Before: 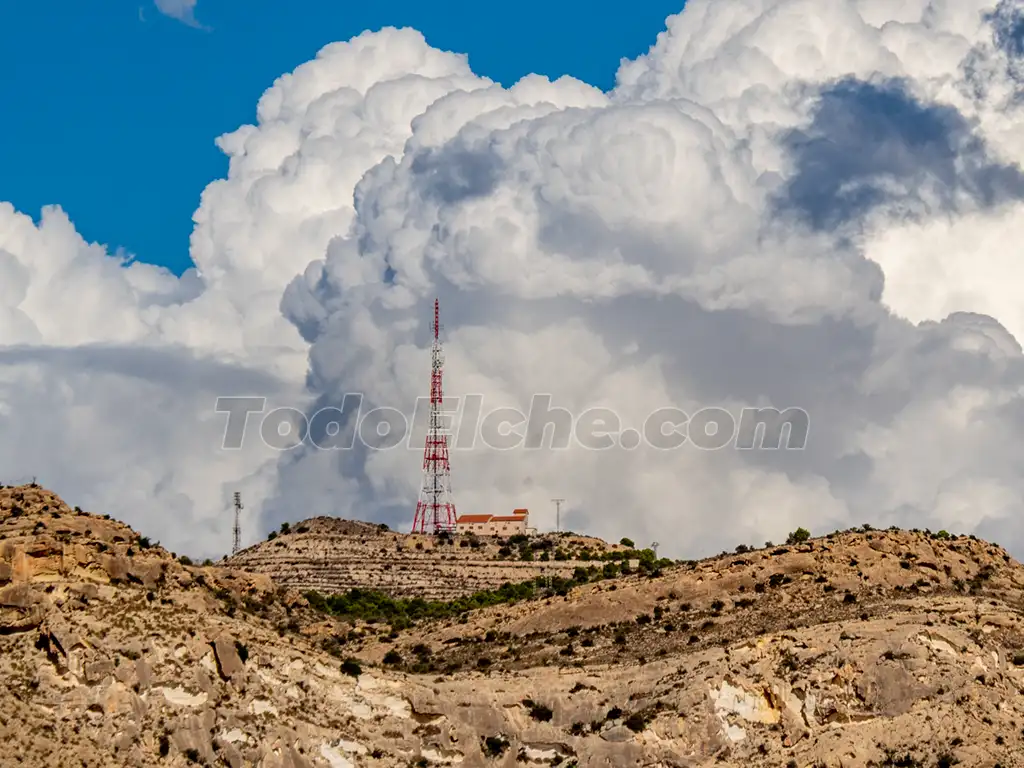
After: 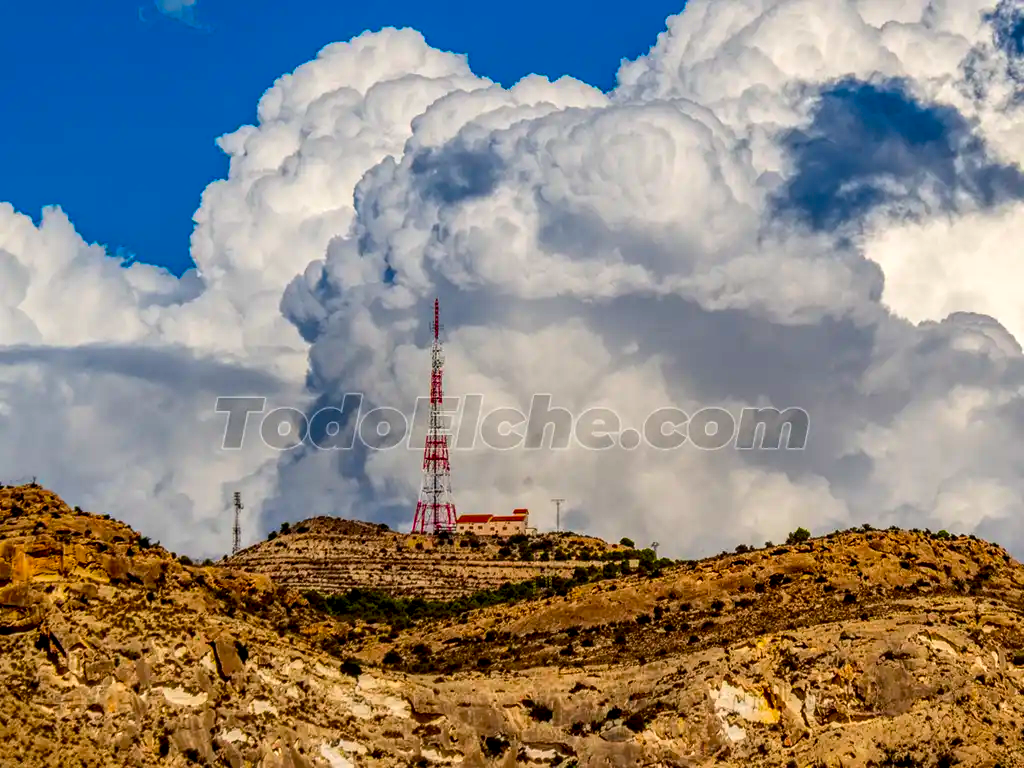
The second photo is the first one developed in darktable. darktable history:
contrast brightness saturation: contrast 0.12, brightness -0.12, saturation 0.2
local contrast: on, module defaults
color balance rgb: perceptual saturation grading › global saturation 30%, global vibrance 20%
